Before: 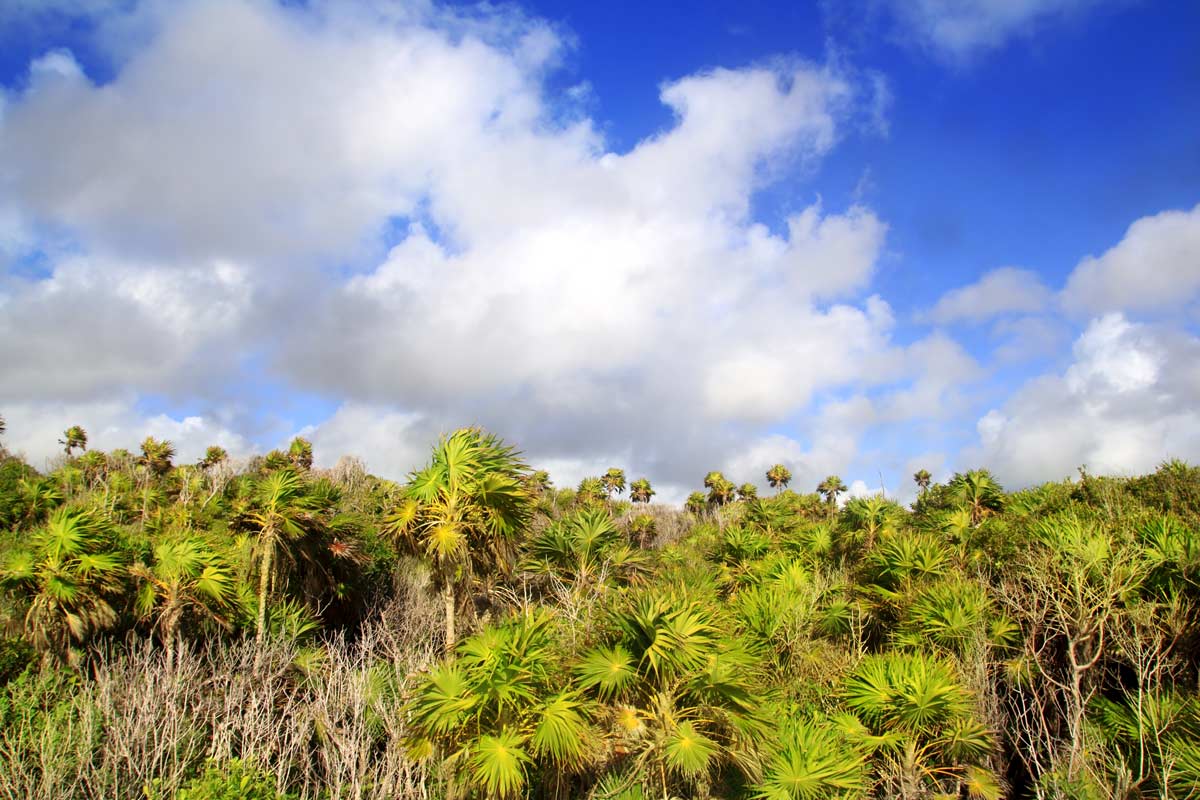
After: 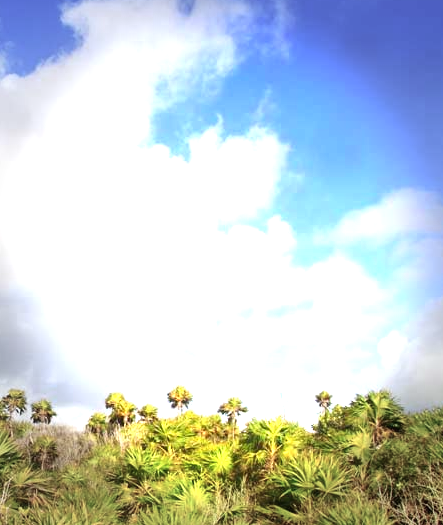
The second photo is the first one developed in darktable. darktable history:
color zones: curves: ch0 [(0.068, 0.464) (0.25, 0.5) (0.48, 0.508) (0.75, 0.536) (0.886, 0.476) (0.967, 0.456)]; ch1 [(0.066, 0.456) (0.25, 0.5) (0.616, 0.508) (0.746, 0.56) (0.934, 0.444)]
crop and rotate: left 49.936%, top 10.094%, right 13.136%, bottom 24.256%
exposure: black level correction 0, exposure 1.2 EV, compensate exposure bias true, compensate highlight preservation false
vignetting: fall-off start 66.7%, fall-off radius 39.74%, brightness -0.576, saturation -0.258, automatic ratio true, width/height ratio 0.671, dithering 16-bit output
